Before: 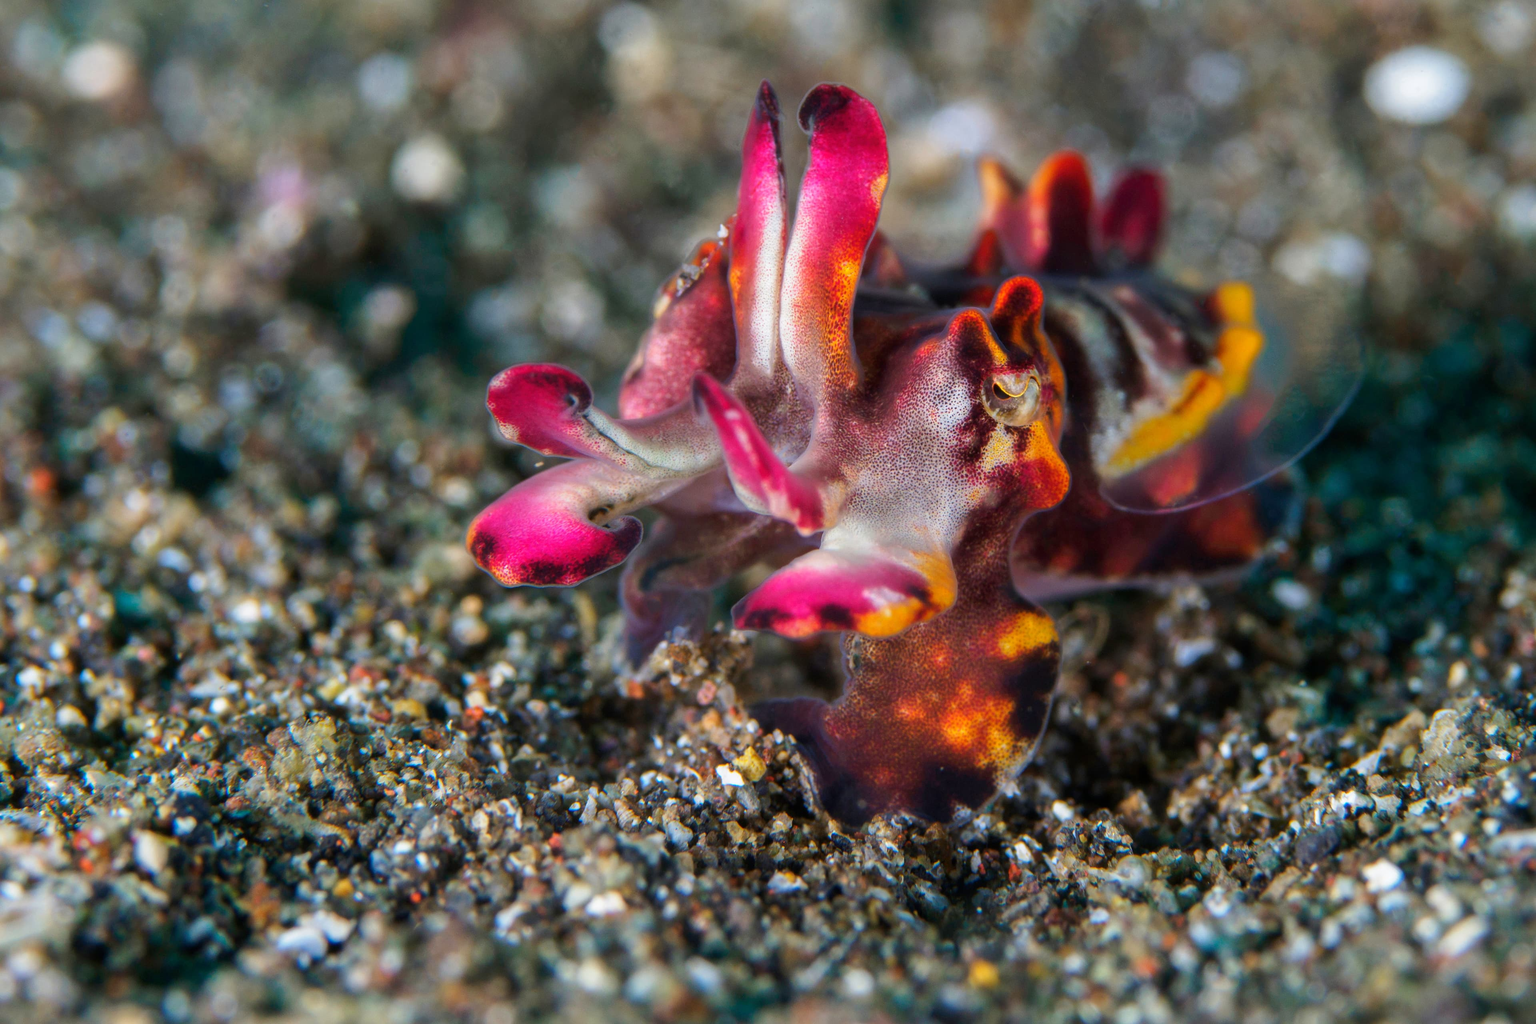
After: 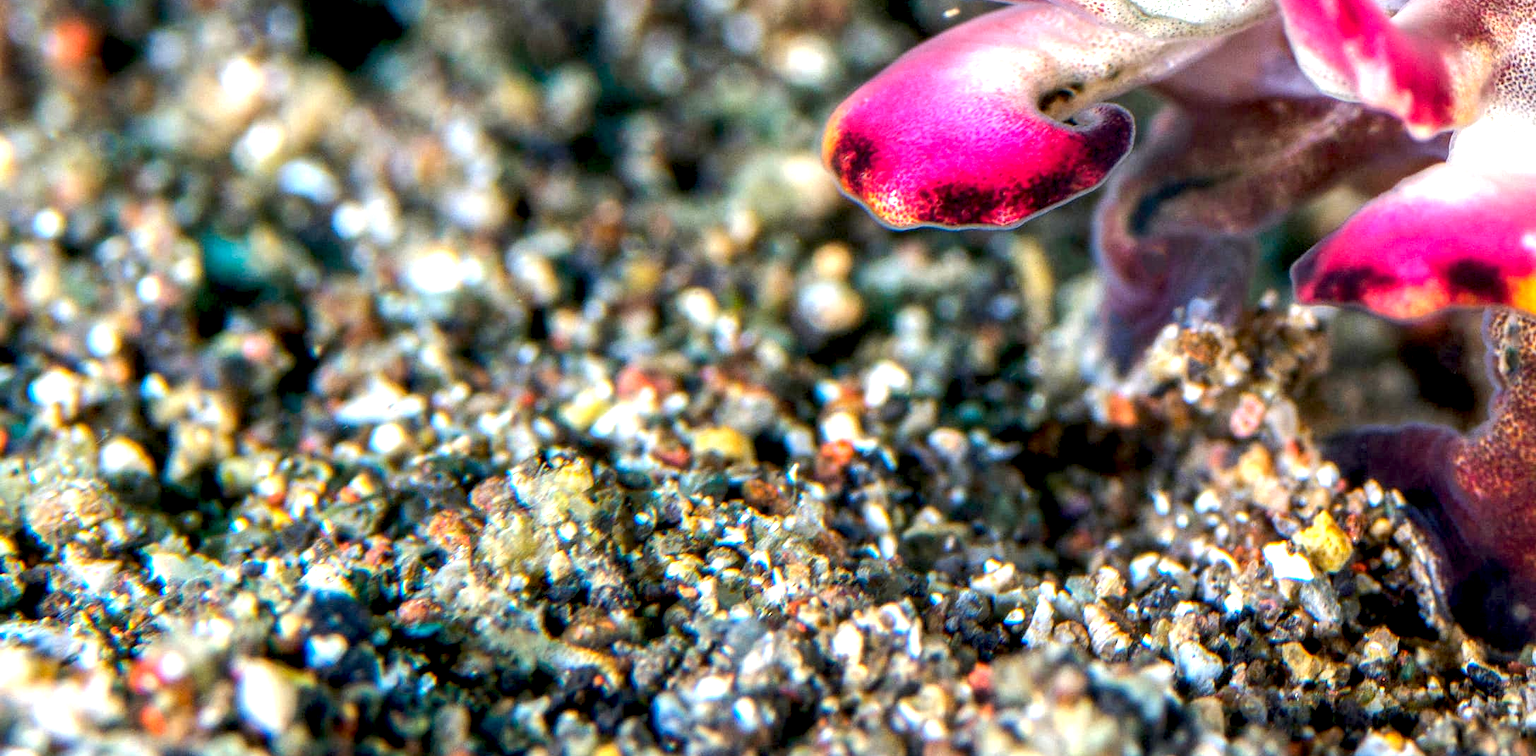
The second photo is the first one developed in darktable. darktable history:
crop: top 44.653%, right 43.157%, bottom 13.245%
exposure: black level correction 0.007, exposure 0.095 EV, compensate highlight preservation false
tone equalizer: -8 EV -1.05 EV, -7 EV -1.01 EV, -6 EV -0.889 EV, -5 EV -0.602 EV, -3 EV 0.57 EV, -2 EV 0.893 EV, -1 EV 0.987 EV, +0 EV 1.06 EV, smoothing diameter 24.87%, edges refinement/feathering 14.26, preserve details guided filter
local contrast: highlights 39%, shadows 63%, detail 136%, midtone range 0.516
